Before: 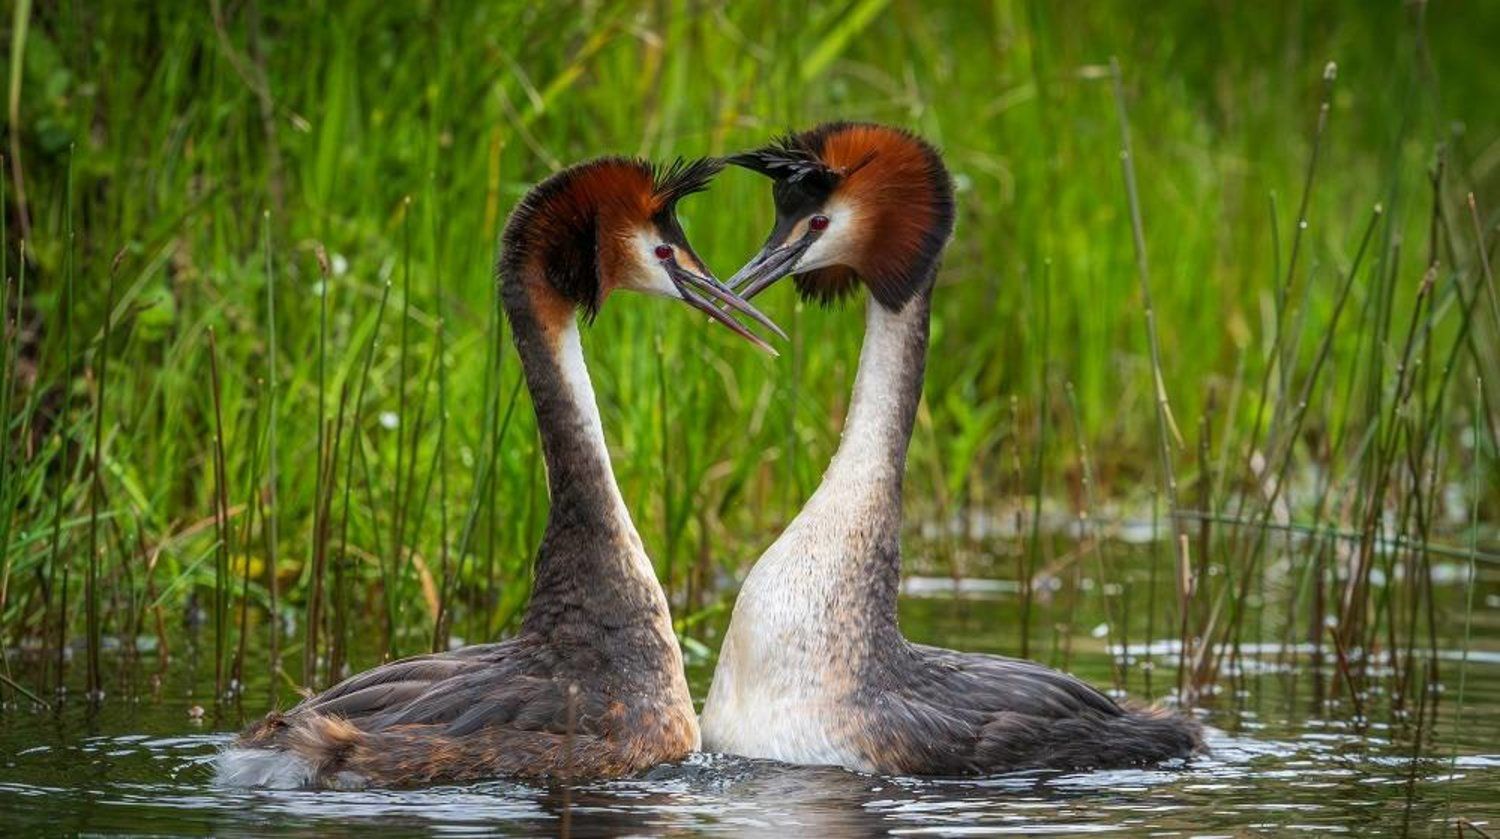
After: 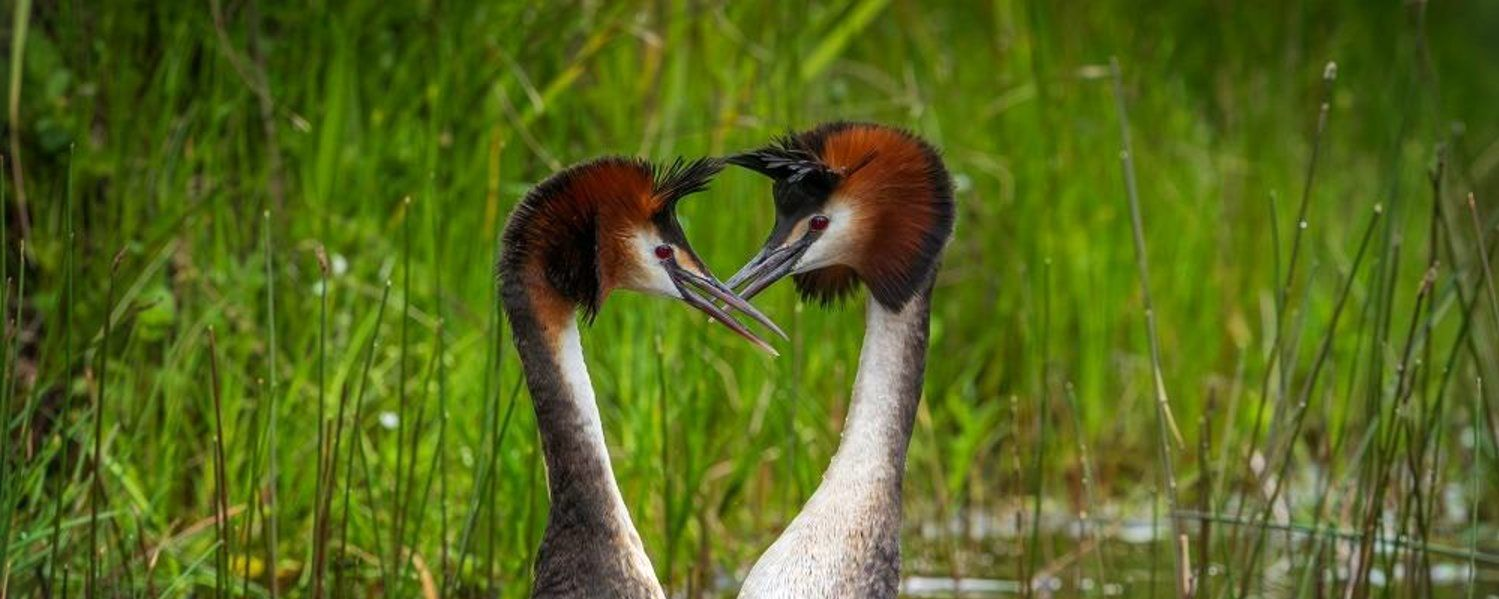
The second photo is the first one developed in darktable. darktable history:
crop: bottom 28.576%
vignetting: fall-off start 100%, brightness 0.05, saturation 0
exposure: exposure 0.161 EV, compensate highlight preservation false
graduated density: on, module defaults
